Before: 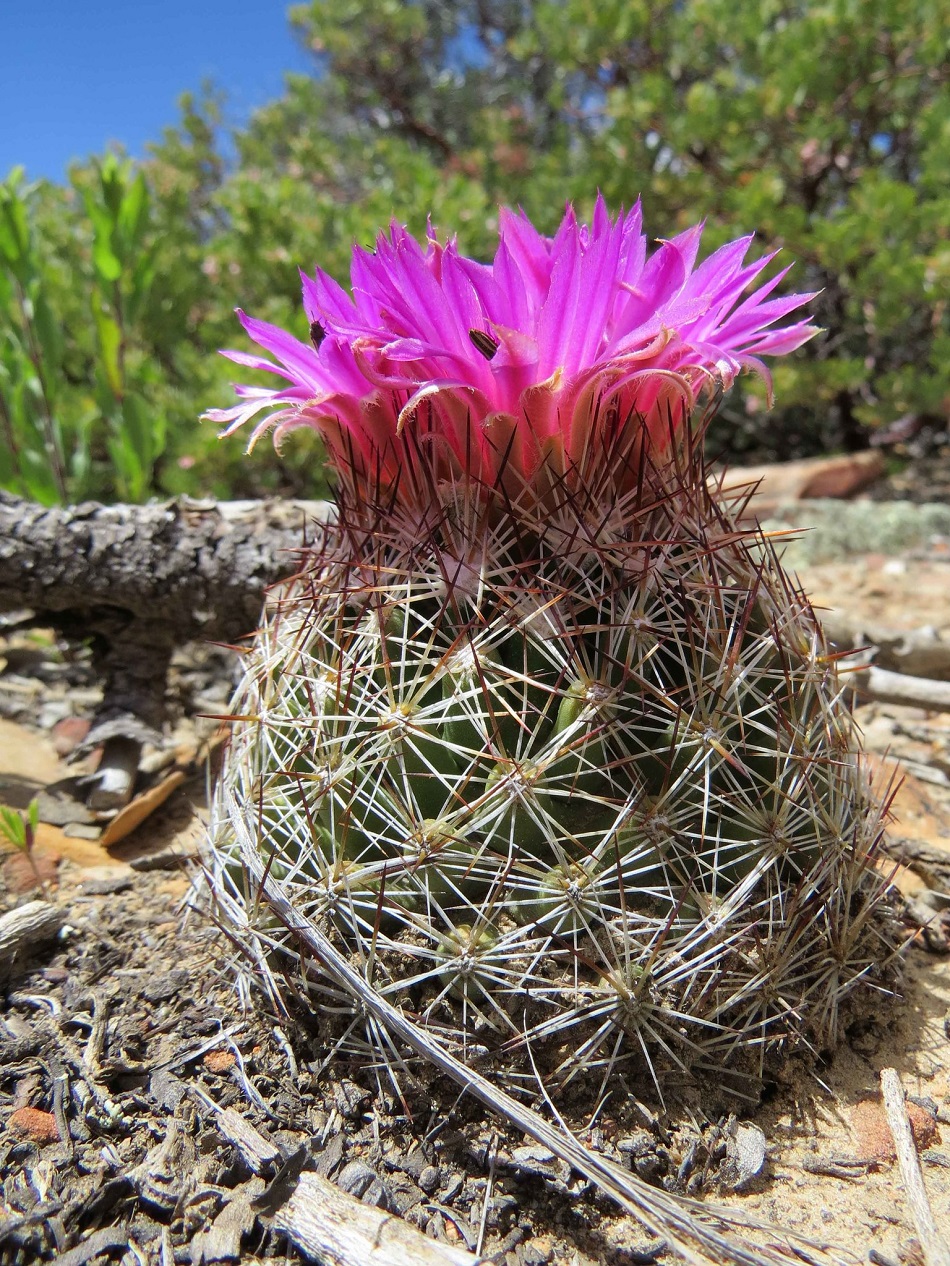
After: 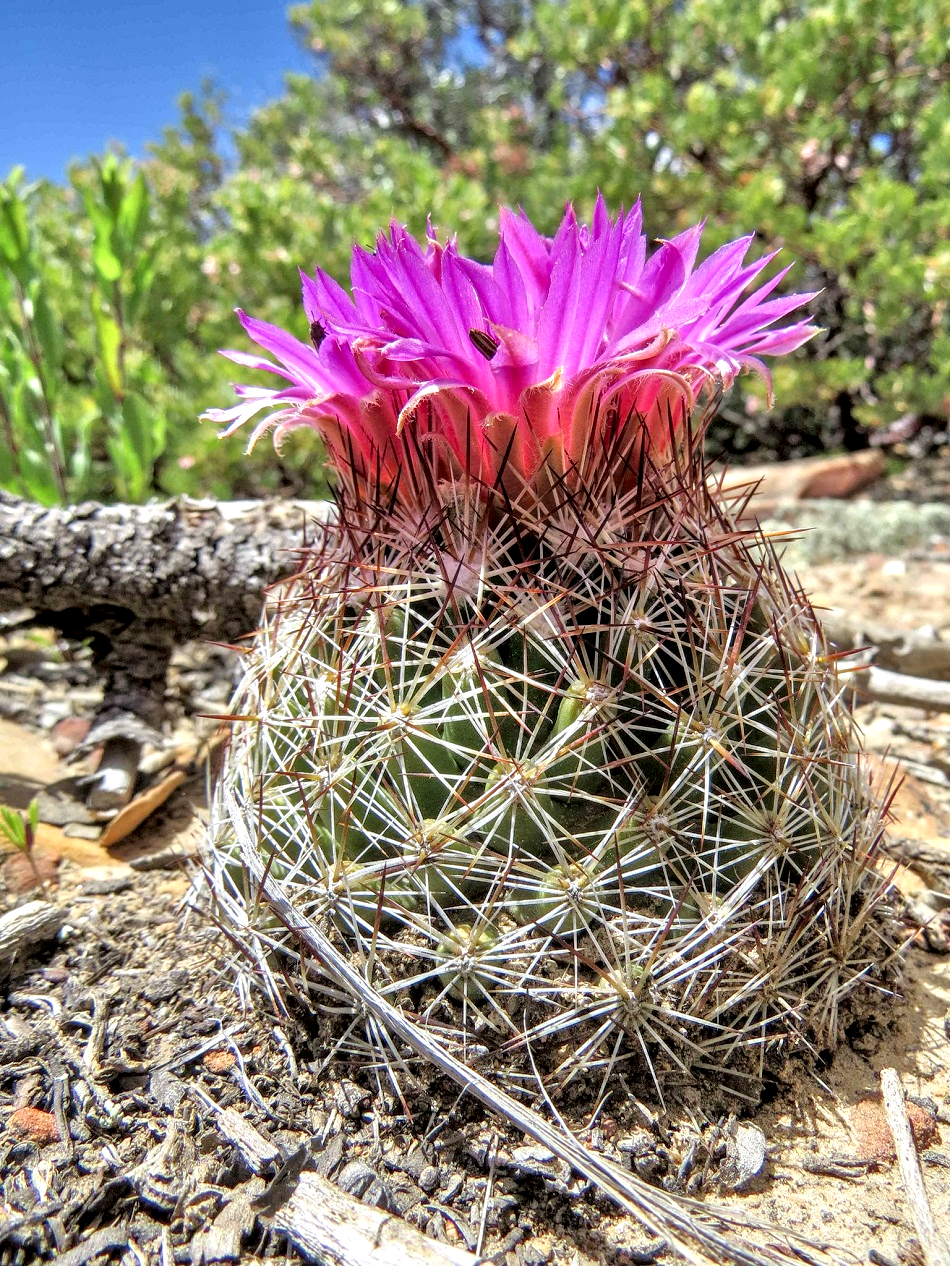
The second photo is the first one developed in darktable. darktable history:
local contrast: detail 160%
tone equalizer: -7 EV 0.15 EV, -6 EV 0.6 EV, -5 EV 1.15 EV, -4 EV 1.33 EV, -3 EV 1.15 EV, -2 EV 0.6 EV, -1 EV 0.15 EV, mask exposure compensation -0.5 EV
